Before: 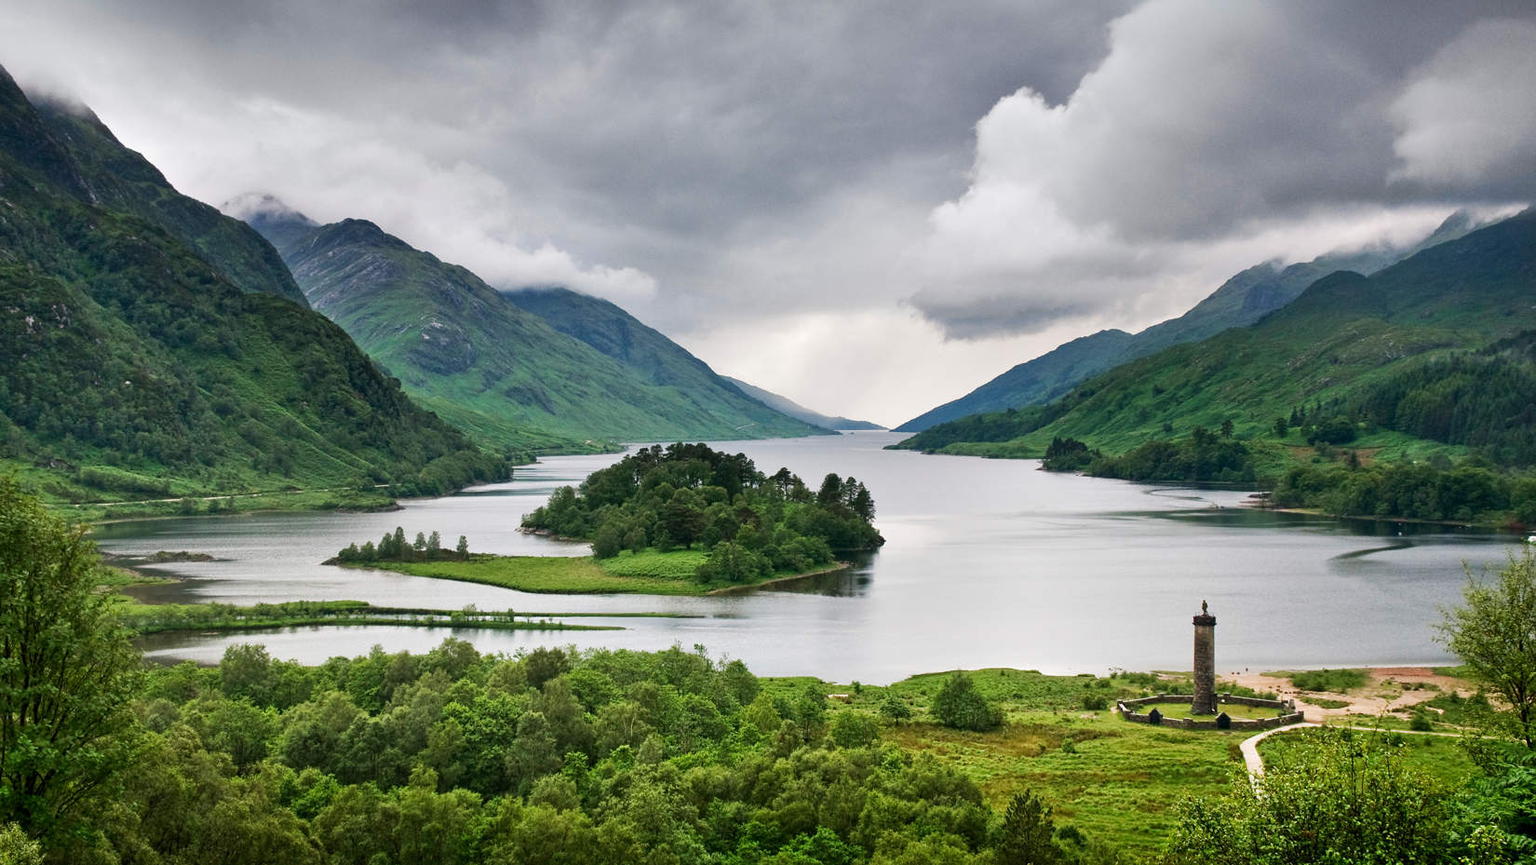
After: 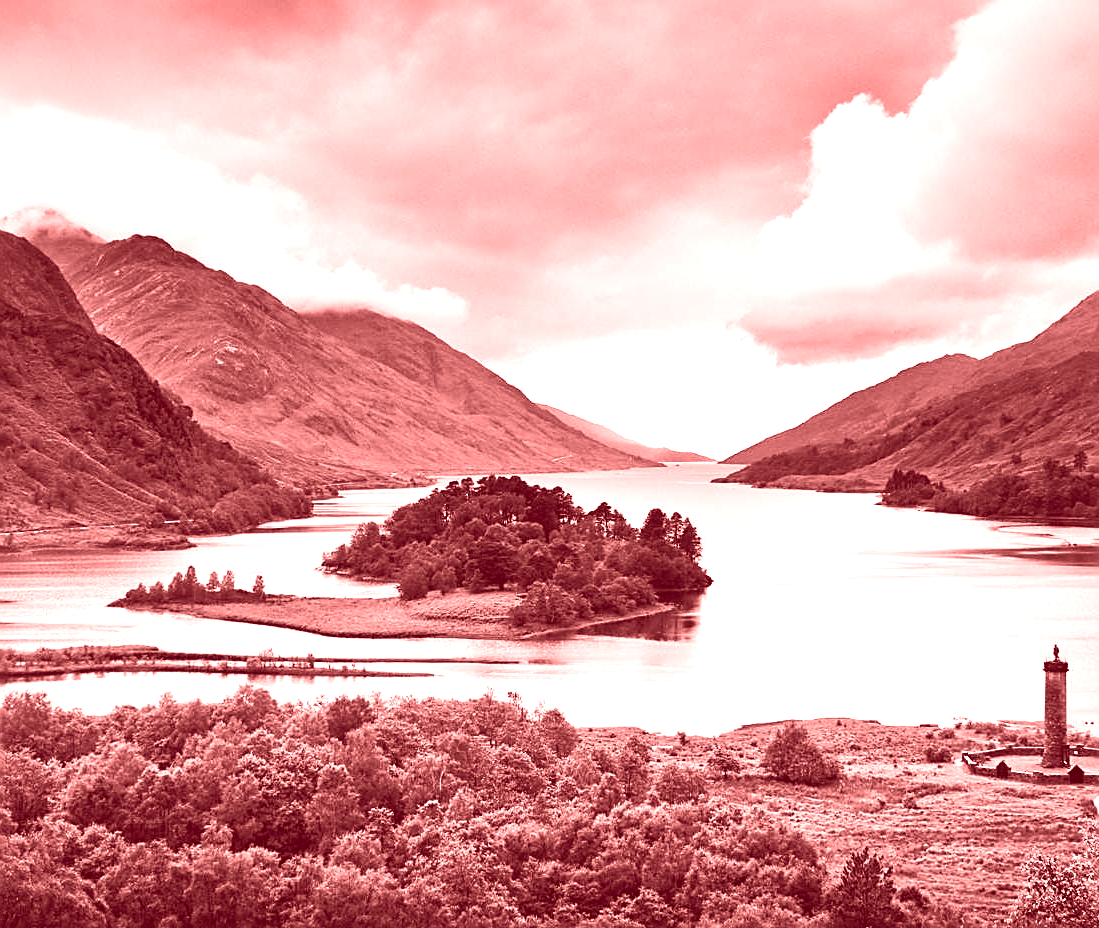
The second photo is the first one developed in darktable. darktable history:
colorize: saturation 60%, source mix 100%
rgb levels: mode RGB, independent channels, levels [[0, 0.474, 1], [0, 0.5, 1], [0, 0.5, 1]]
sharpen: on, module defaults
tone equalizer: -8 EV -0.75 EV, -7 EV -0.7 EV, -6 EV -0.6 EV, -5 EV -0.4 EV, -3 EV 0.4 EV, -2 EV 0.6 EV, -1 EV 0.7 EV, +0 EV 0.75 EV, edges refinement/feathering 500, mask exposure compensation -1.57 EV, preserve details no
crop and rotate: left 14.436%, right 18.898%
